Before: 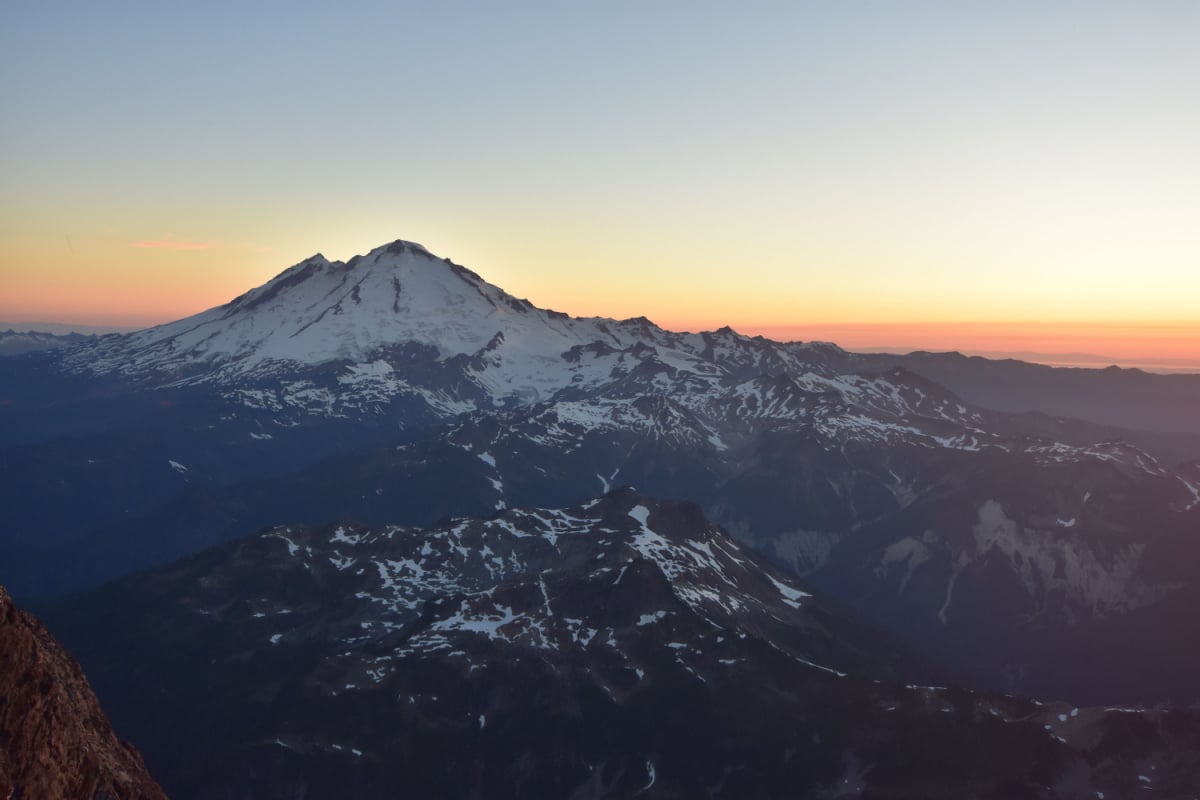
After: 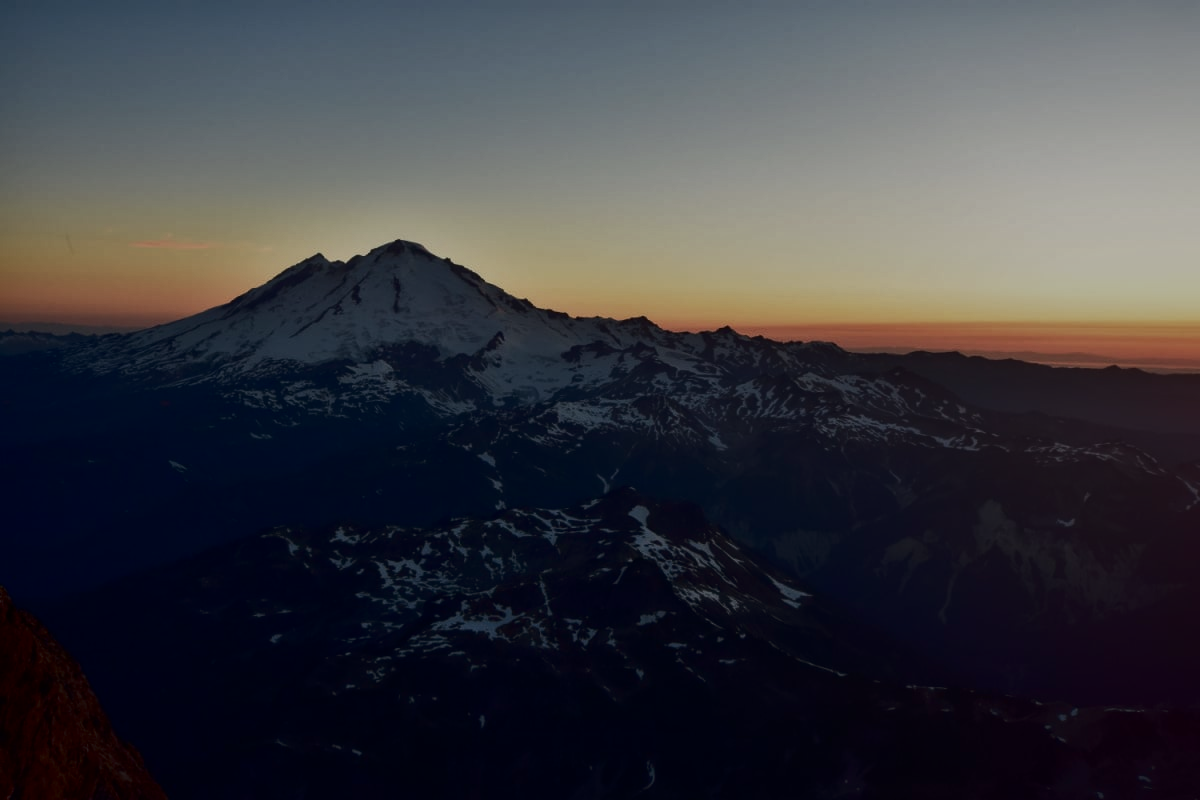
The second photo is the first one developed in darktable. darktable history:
contrast brightness saturation: contrast 0.303, brightness -0.067, saturation 0.166
exposure: exposure -1.445 EV, compensate highlight preservation false
local contrast: on, module defaults
